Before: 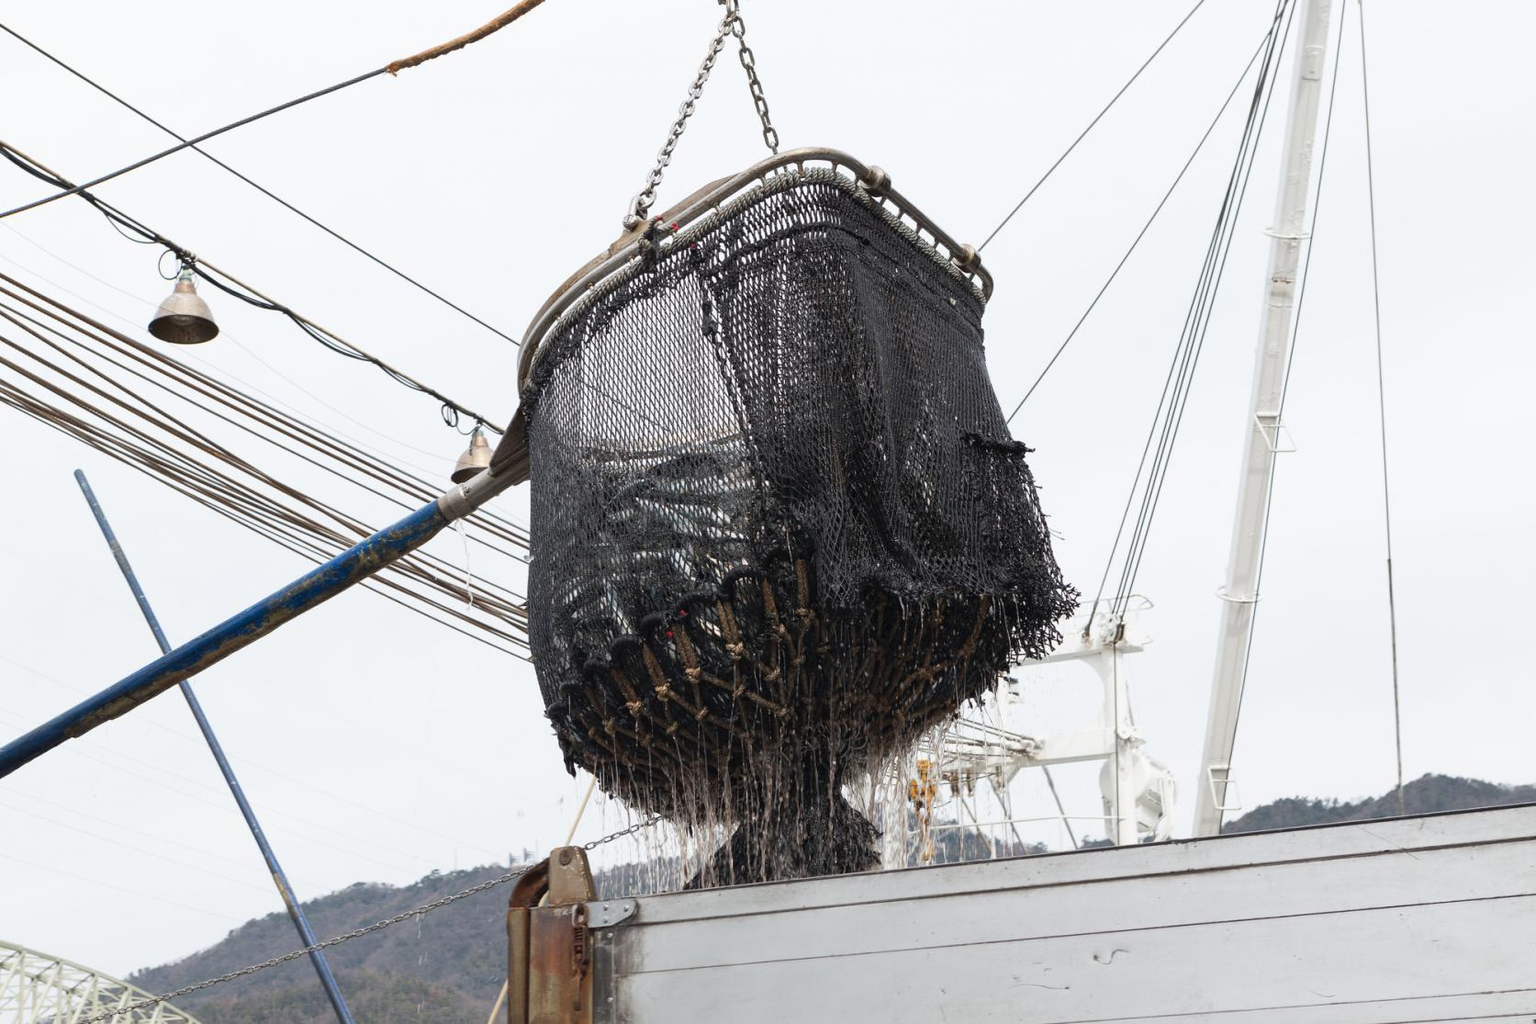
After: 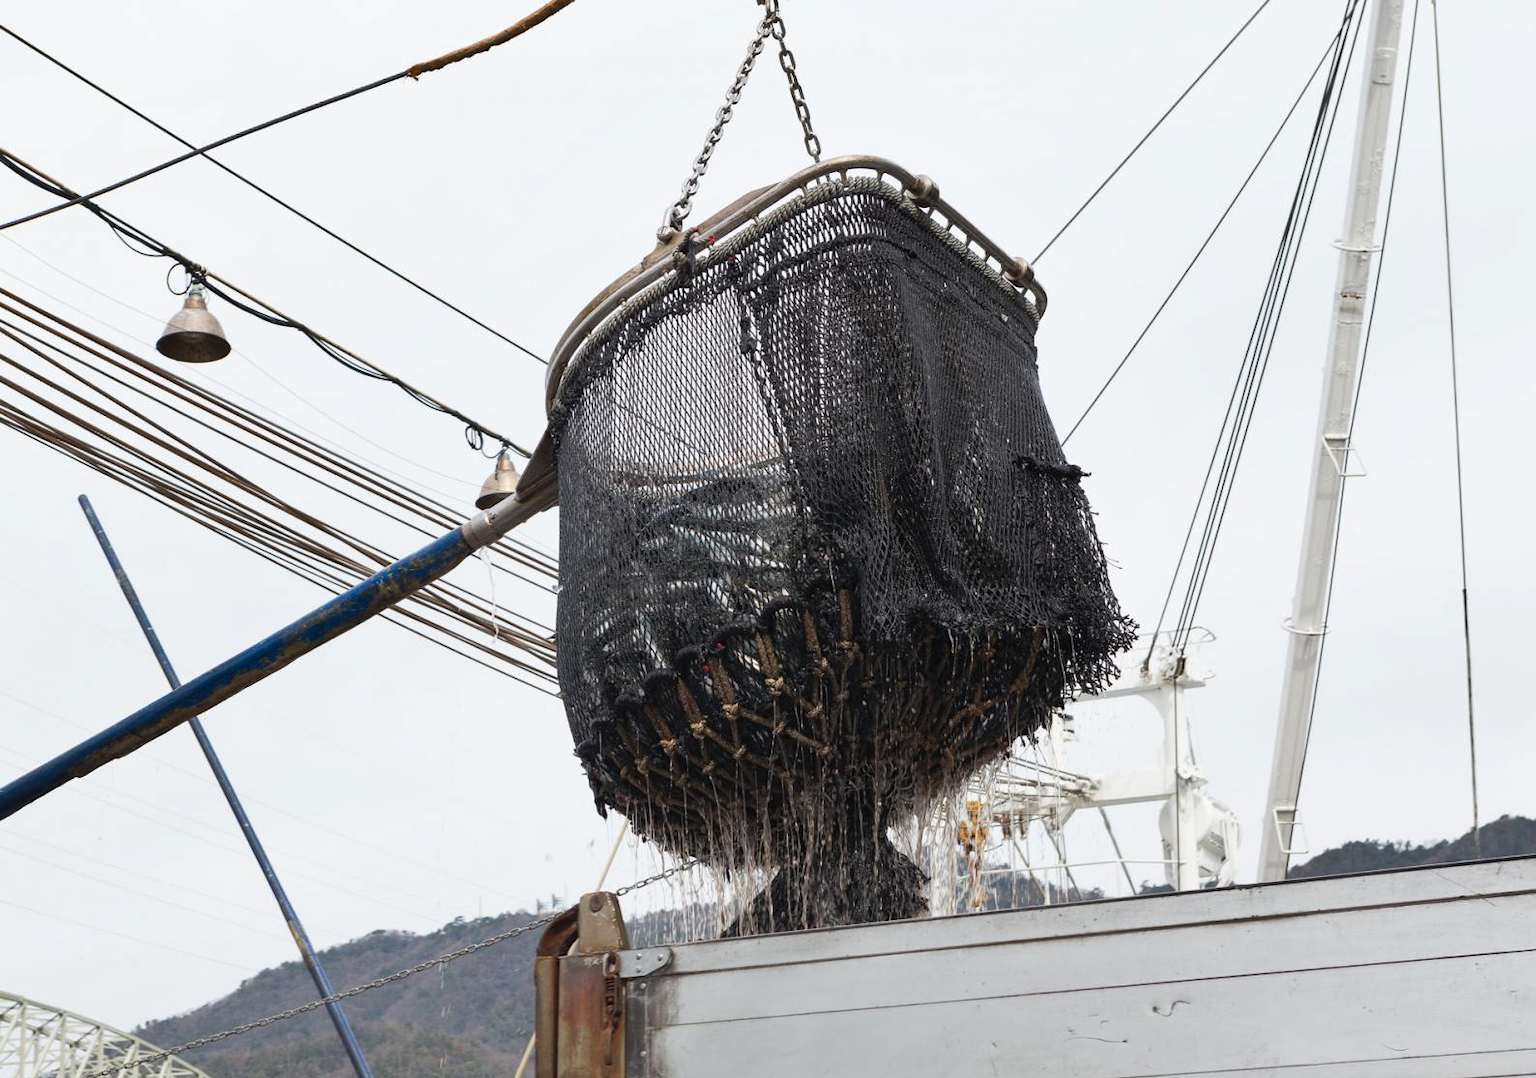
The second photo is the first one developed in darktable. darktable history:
shadows and highlights: shadows 20.92, highlights -35.56, soften with gaussian
crop and rotate: right 5.137%
